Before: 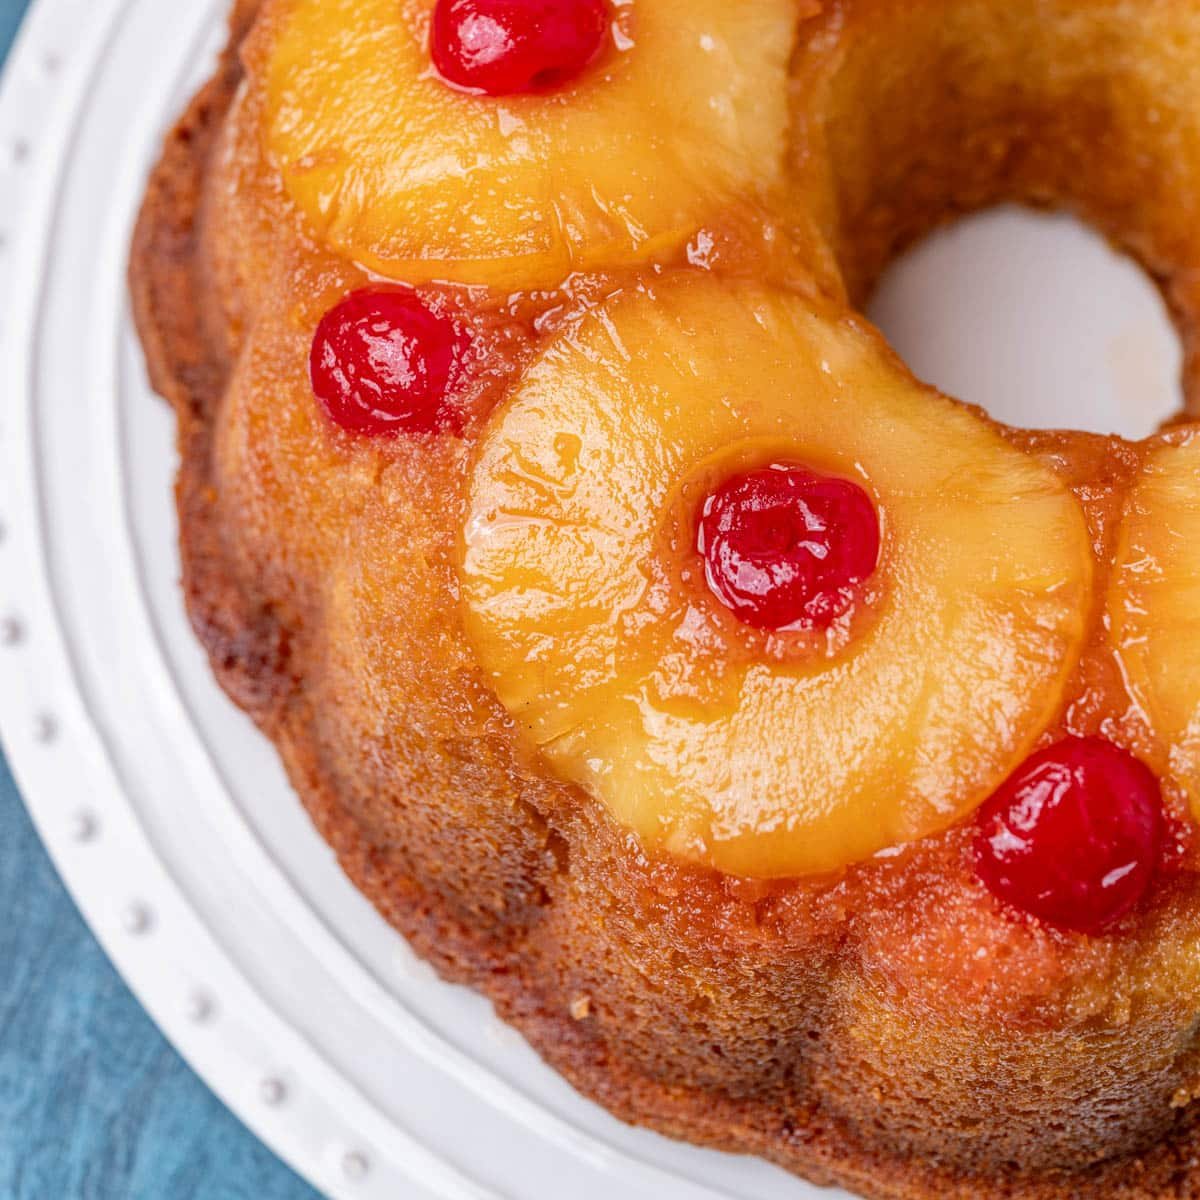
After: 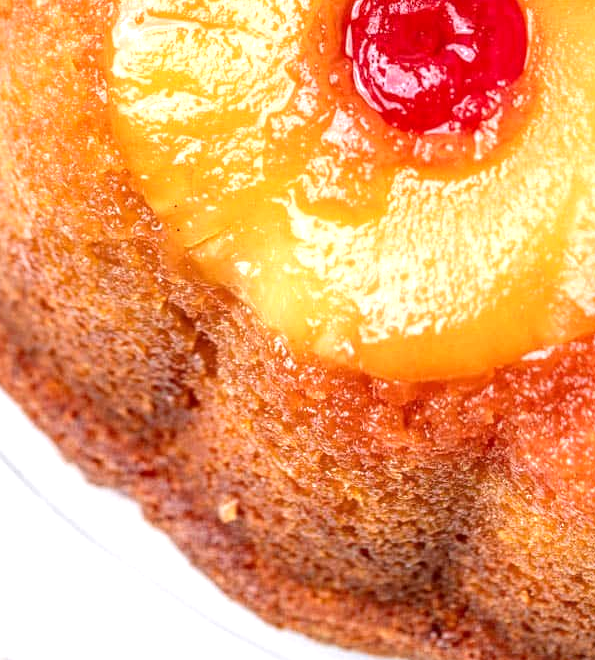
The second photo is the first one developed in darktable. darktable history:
local contrast: highlights 107%, shadows 99%, detail 119%, midtone range 0.2
crop: left 29.391%, top 41.432%, right 20.967%, bottom 3.51%
exposure: black level correction 0, exposure 0.693 EV, compensate exposure bias true, compensate highlight preservation false
